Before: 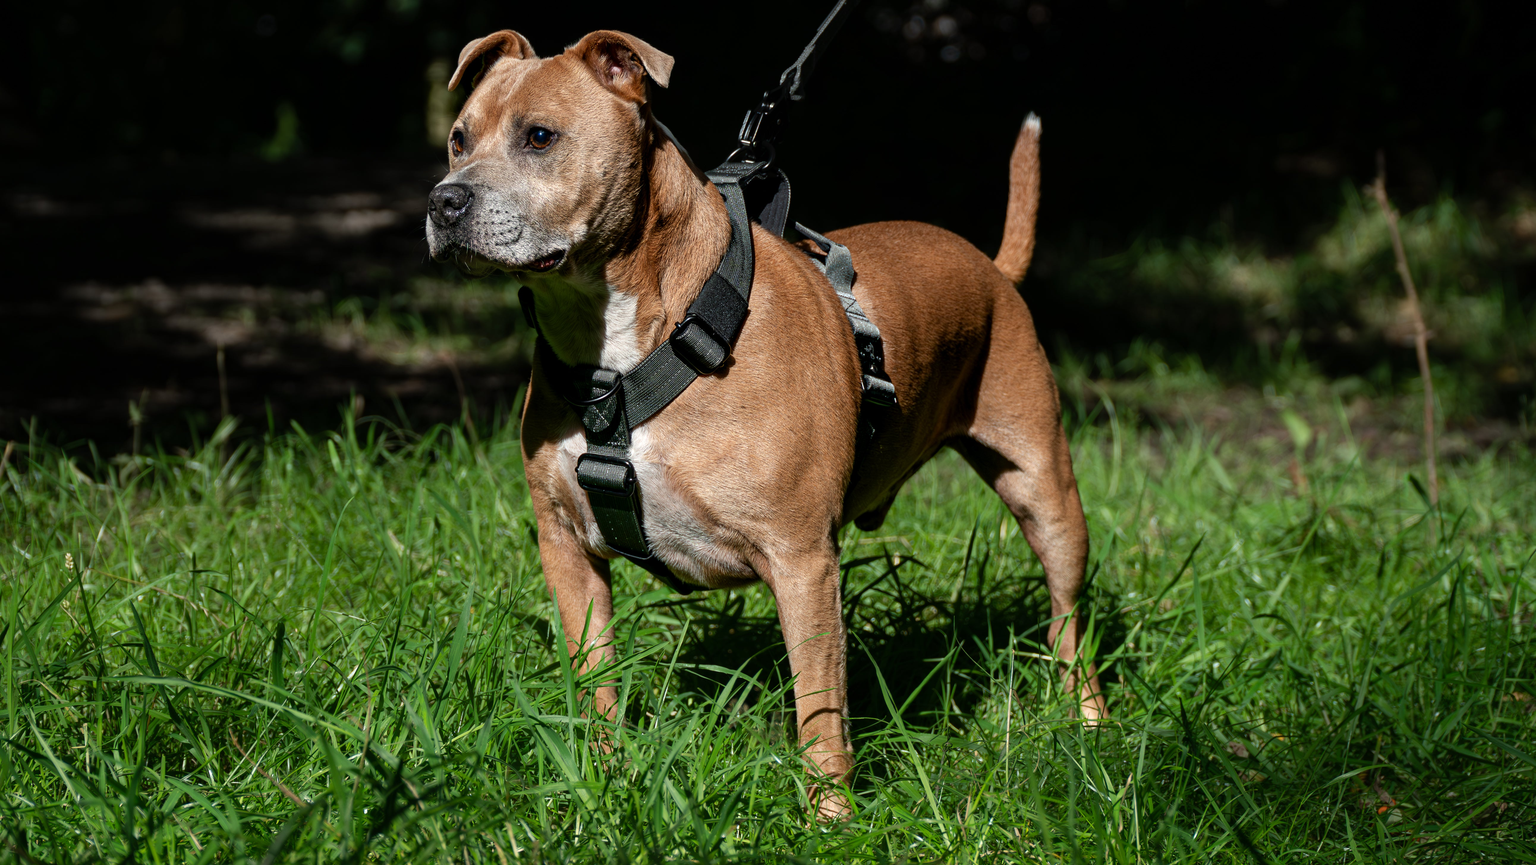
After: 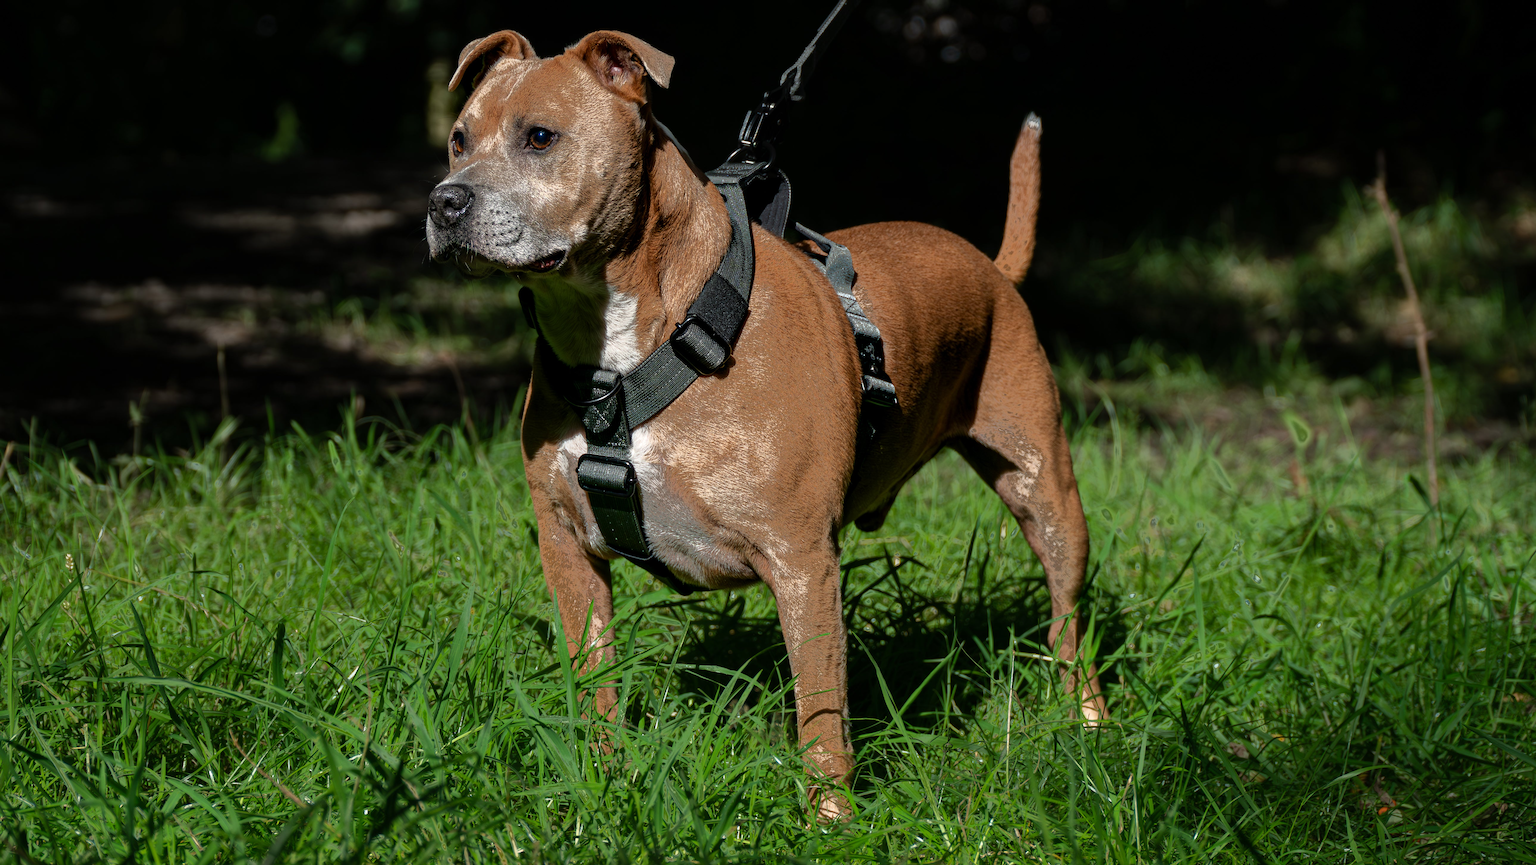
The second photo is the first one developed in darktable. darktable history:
fill light: exposure -0.73 EV, center 0.69, width 2.2
